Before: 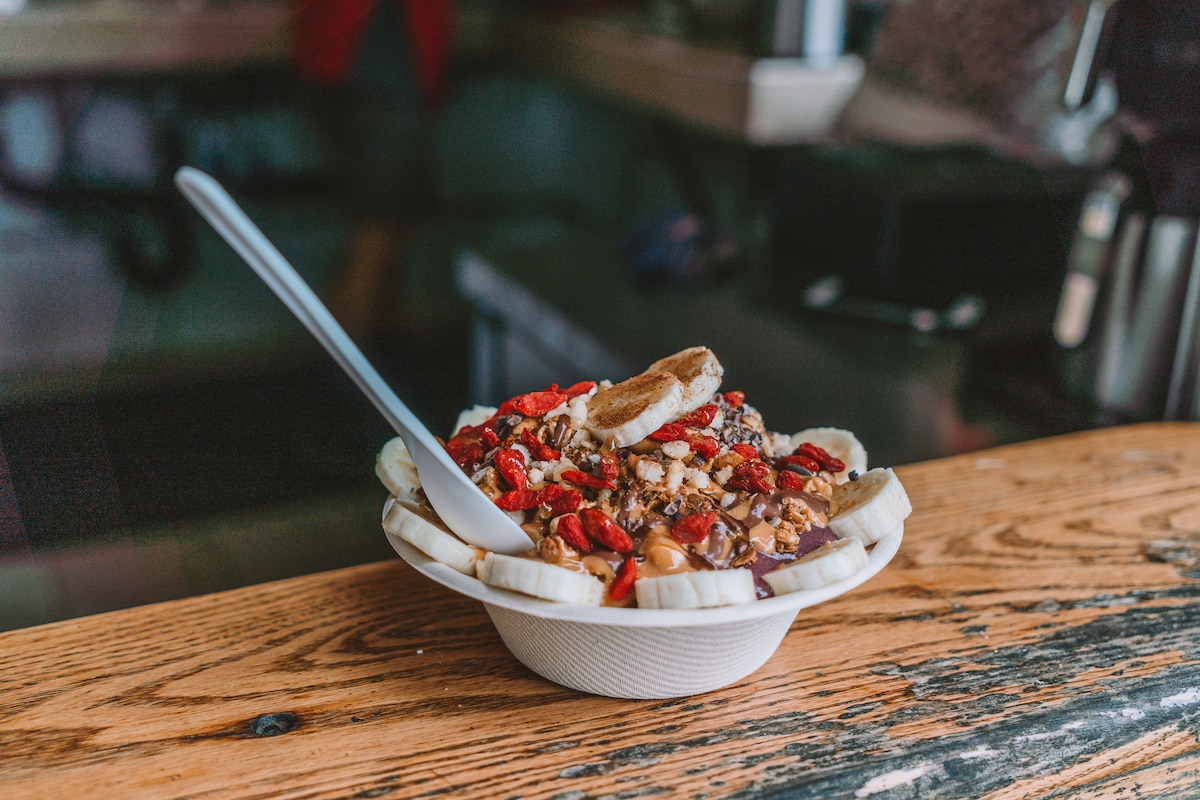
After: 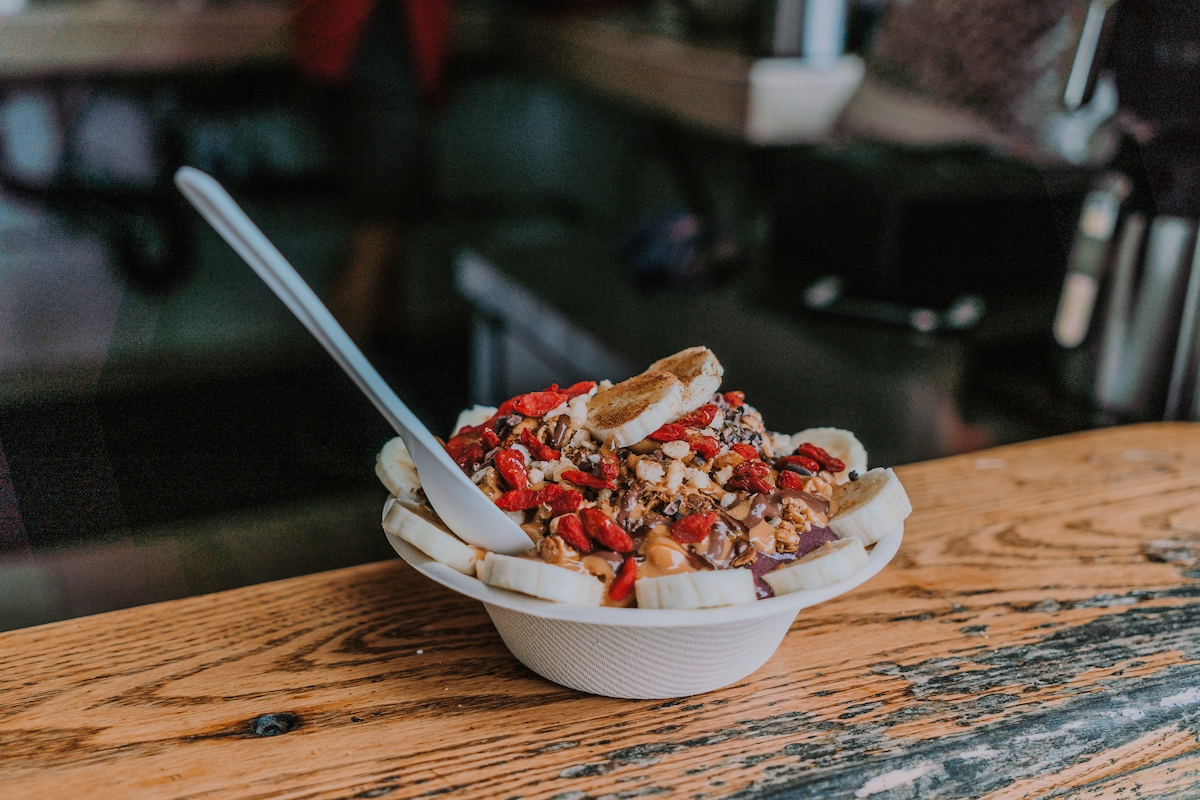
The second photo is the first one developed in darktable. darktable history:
exposure: compensate highlight preservation false
filmic rgb: black relative exposure -7.15 EV, white relative exposure 5.36 EV, hardness 3.02, color science v6 (2022)
